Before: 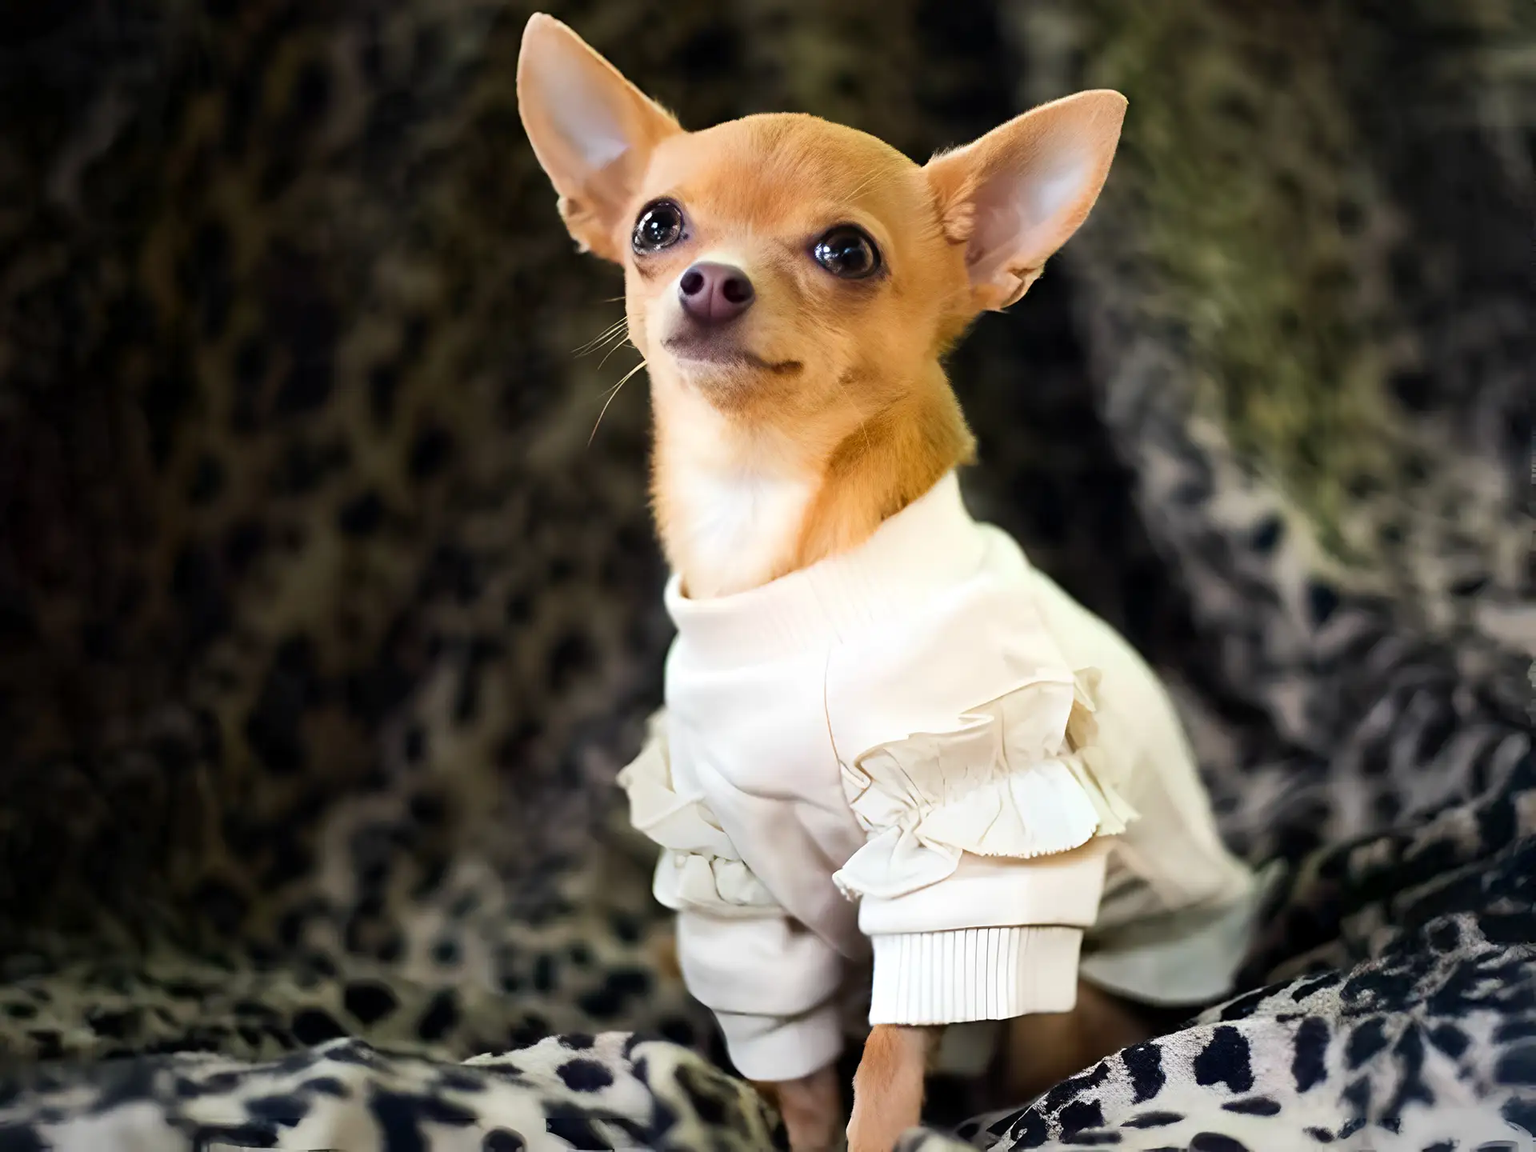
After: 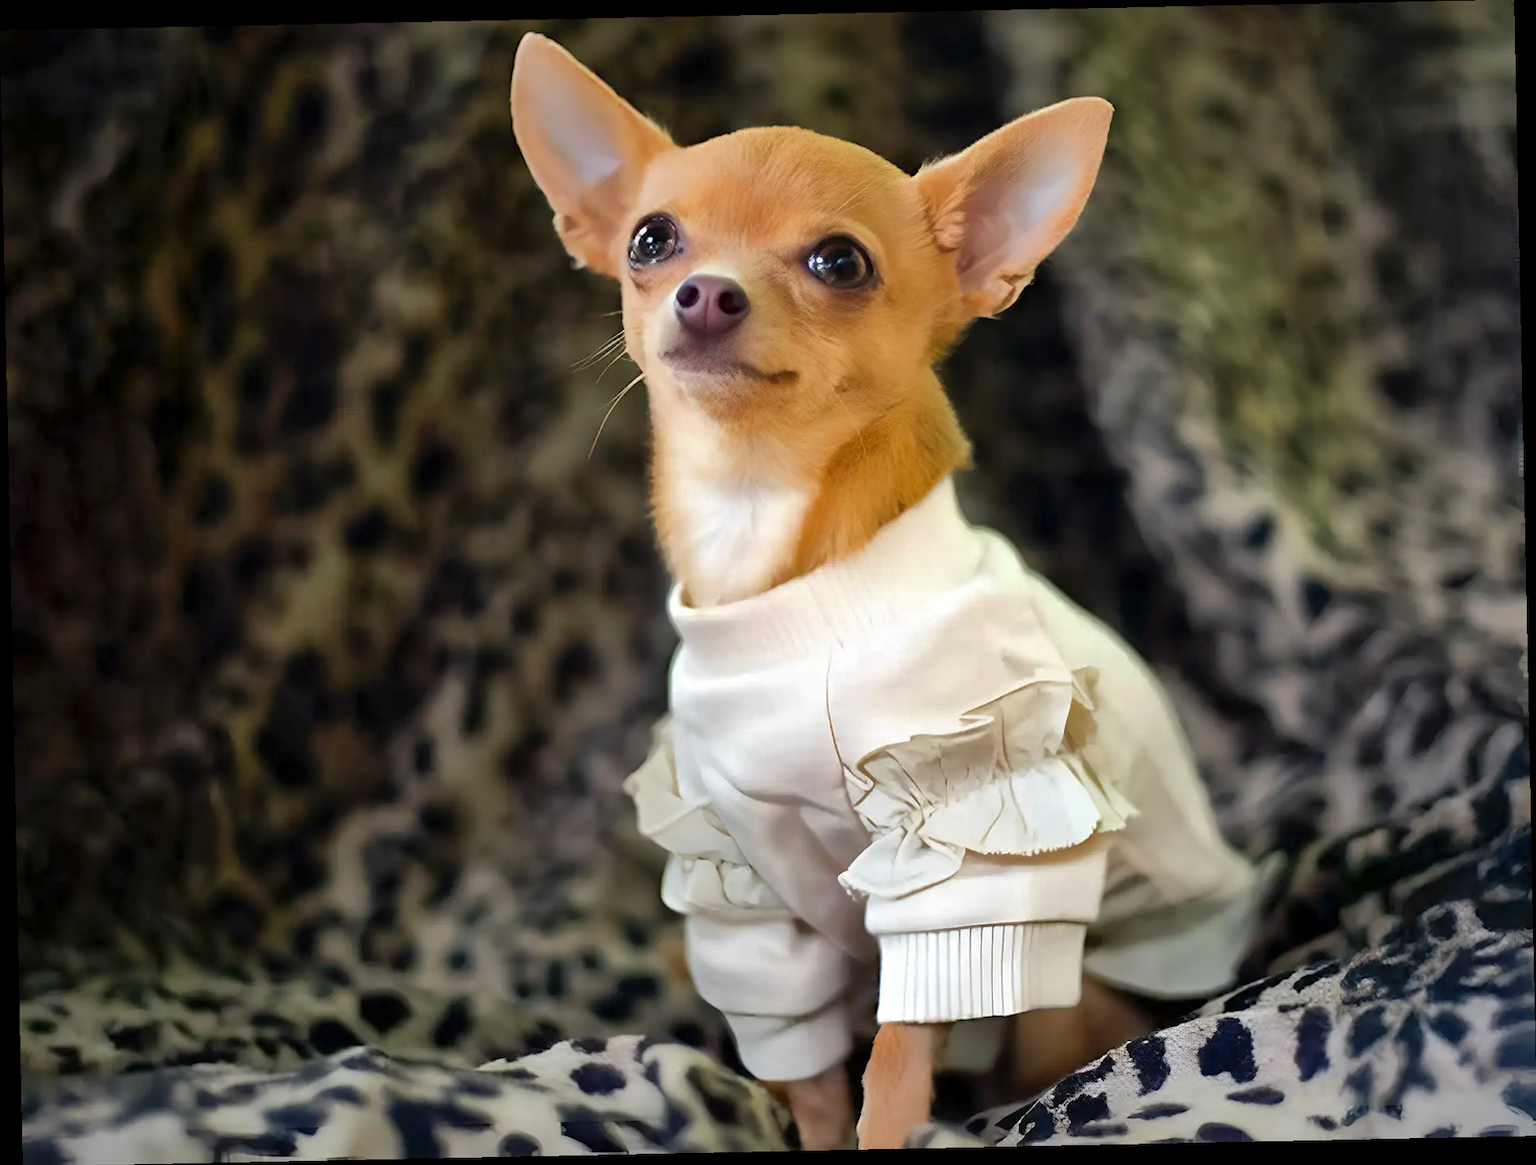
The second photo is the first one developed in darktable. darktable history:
white balance: emerald 1
shadows and highlights: highlights -60
rotate and perspective: rotation -1.17°, automatic cropping off
